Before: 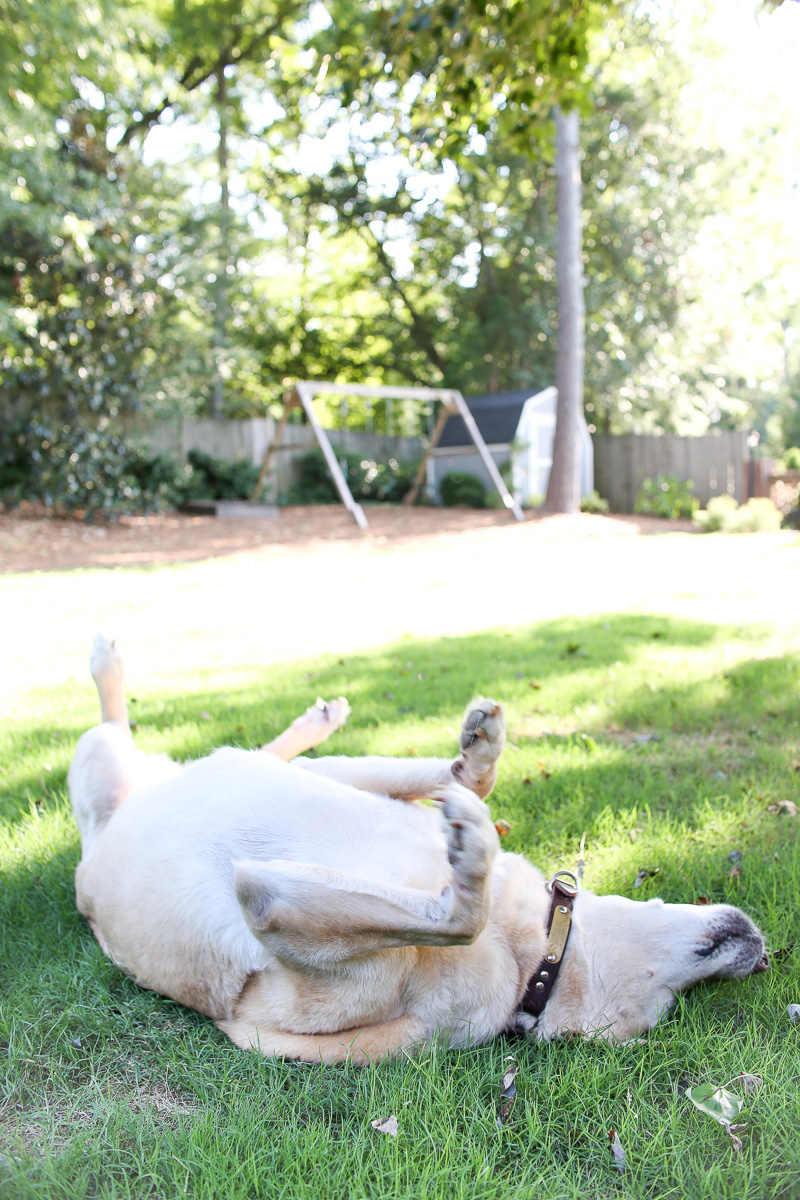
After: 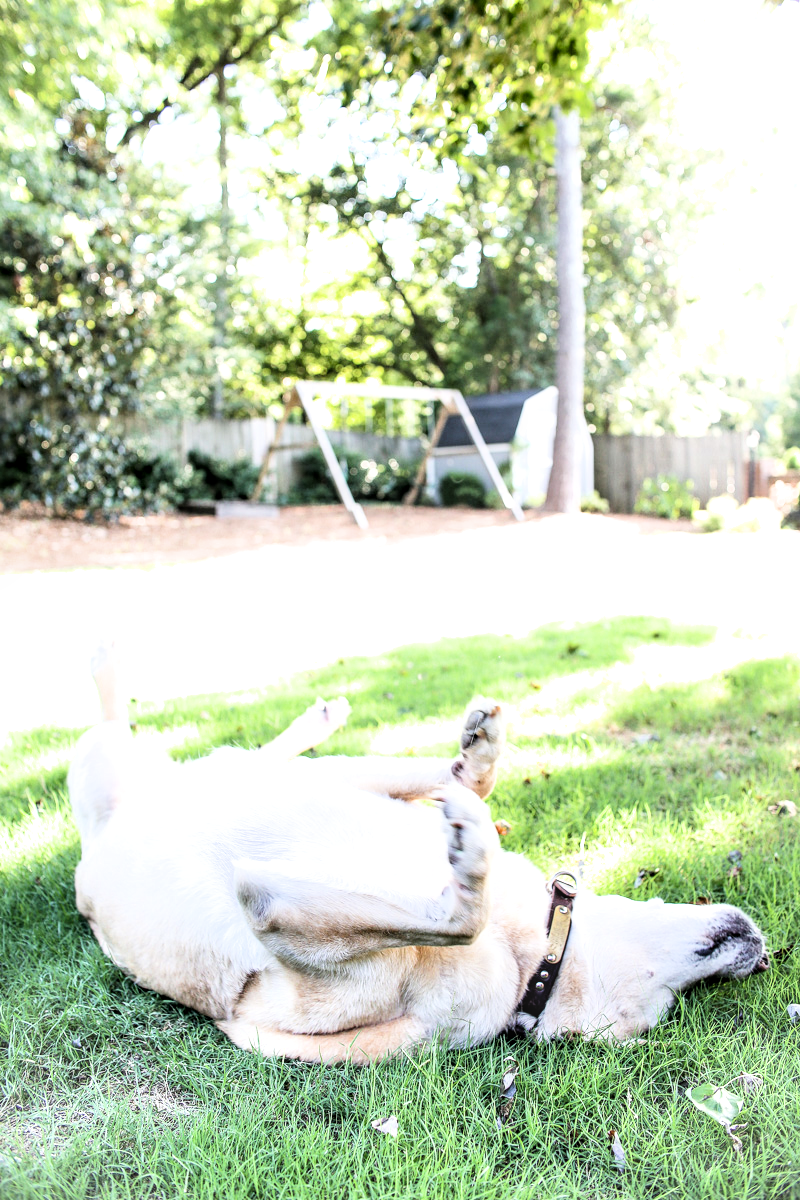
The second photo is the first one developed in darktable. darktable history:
filmic rgb: black relative exposure -5.37 EV, white relative exposure 2.88 EV, dynamic range scaling -38.21%, hardness 3.98, contrast 1.598, highlights saturation mix -0.842%
local contrast: detail 130%
tone curve: curves: ch0 [(0, 0) (0.003, 0.003) (0.011, 0.011) (0.025, 0.025) (0.044, 0.044) (0.069, 0.069) (0.1, 0.099) (0.136, 0.135) (0.177, 0.176) (0.224, 0.223) (0.277, 0.275) (0.335, 0.333) (0.399, 0.396) (0.468, 0.465) (0.543, 0.541) (0.623, 0.622) (0.709, 0.708) (0.801, 0.8) (0.898, 0.897) (1, 1)], color space Lab, independent channels, preserve colors none
exposure: exposure 0.653 EV, compensate exposure bias true, compensate highlight preservation false
